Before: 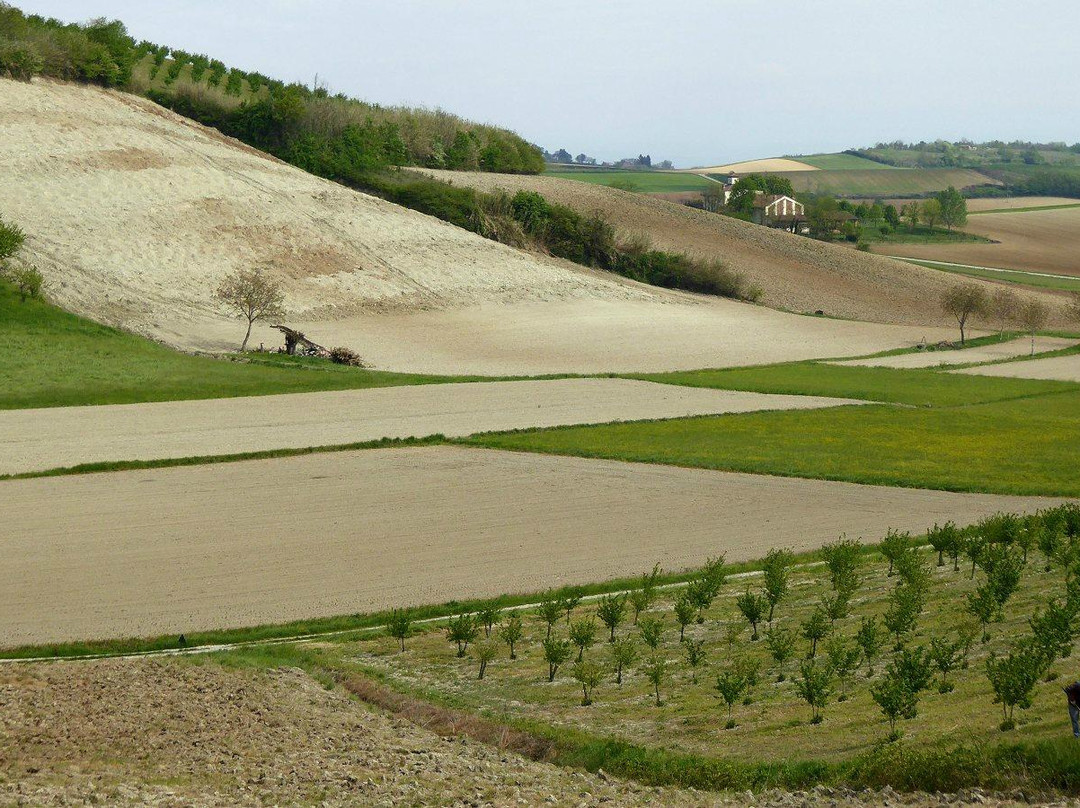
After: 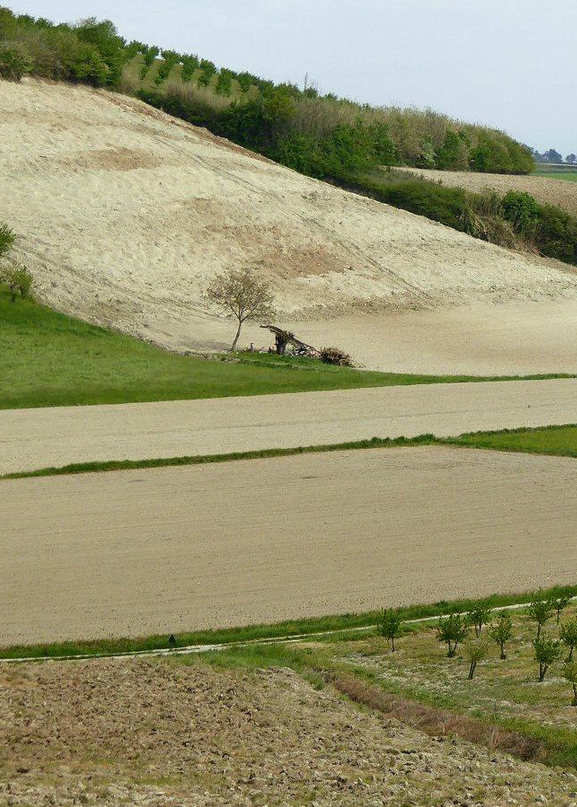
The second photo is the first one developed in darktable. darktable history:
crop: left 0.972%, right 45.52%, bottom 0.079%
